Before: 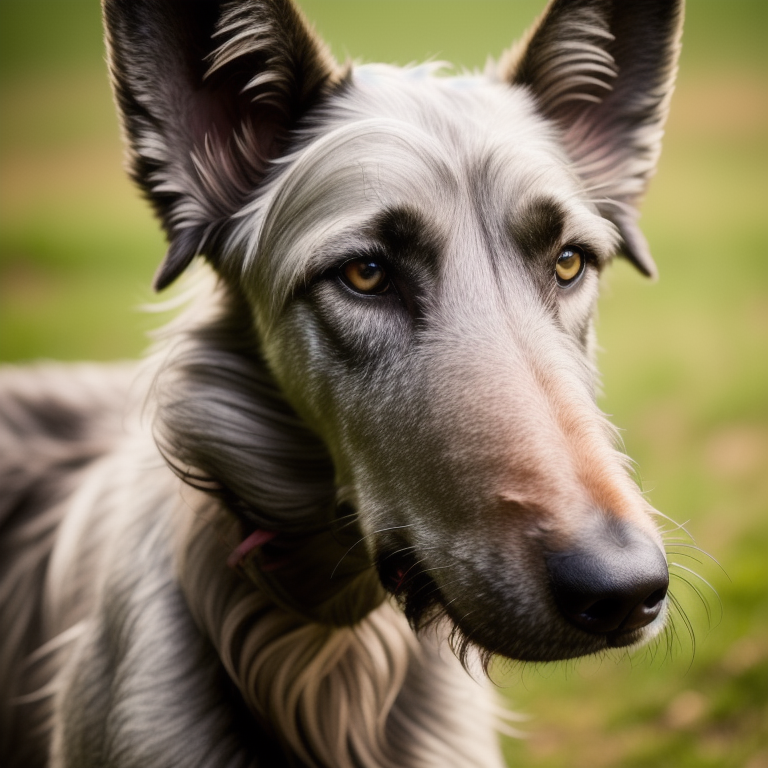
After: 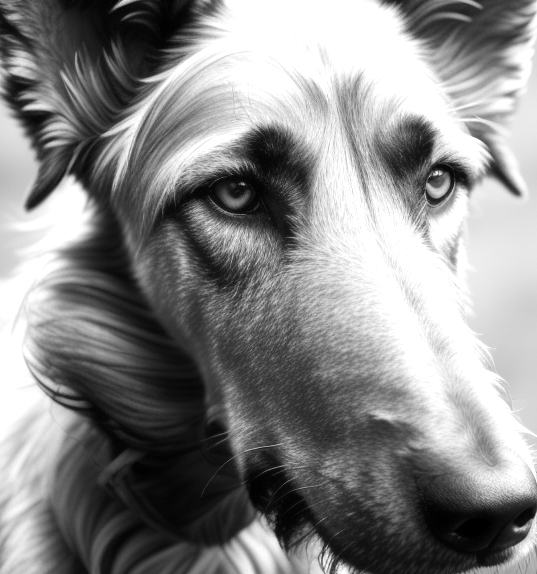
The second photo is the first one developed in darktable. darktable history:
crop and rotate: left 17.046%, top 10.659%, right 12.989%, bottom 14.553%
monochrome: on, module defaults
exposure: exposure 0.661 EV, compensate highlight preservation false
